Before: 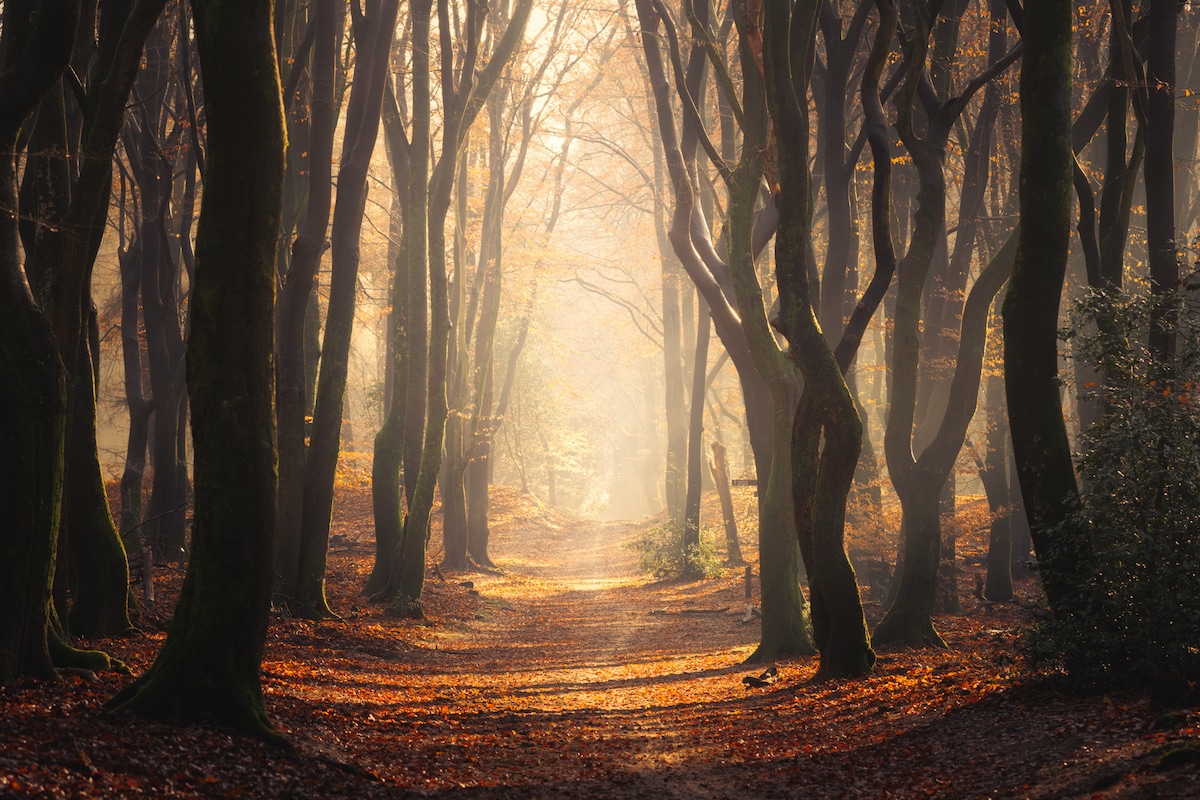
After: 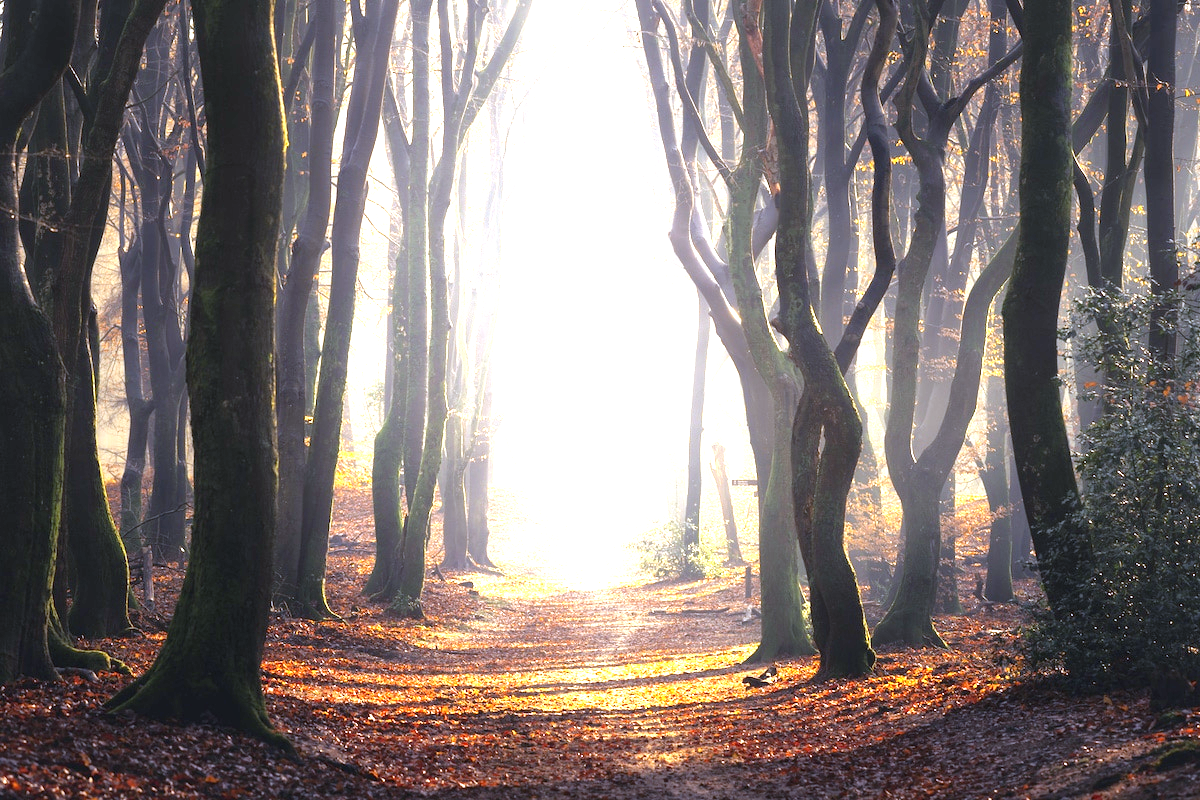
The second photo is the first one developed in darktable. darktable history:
exposure: black level correction 0.001, exposure 1.719 EV, compensate exposure bias true, compensate highlight preservation false
white balance: red 0.871, blue 1.249
local contrast: mode bilateral grid, contrast 20, coarseness 50, detail 132%, midtone range 0.2
